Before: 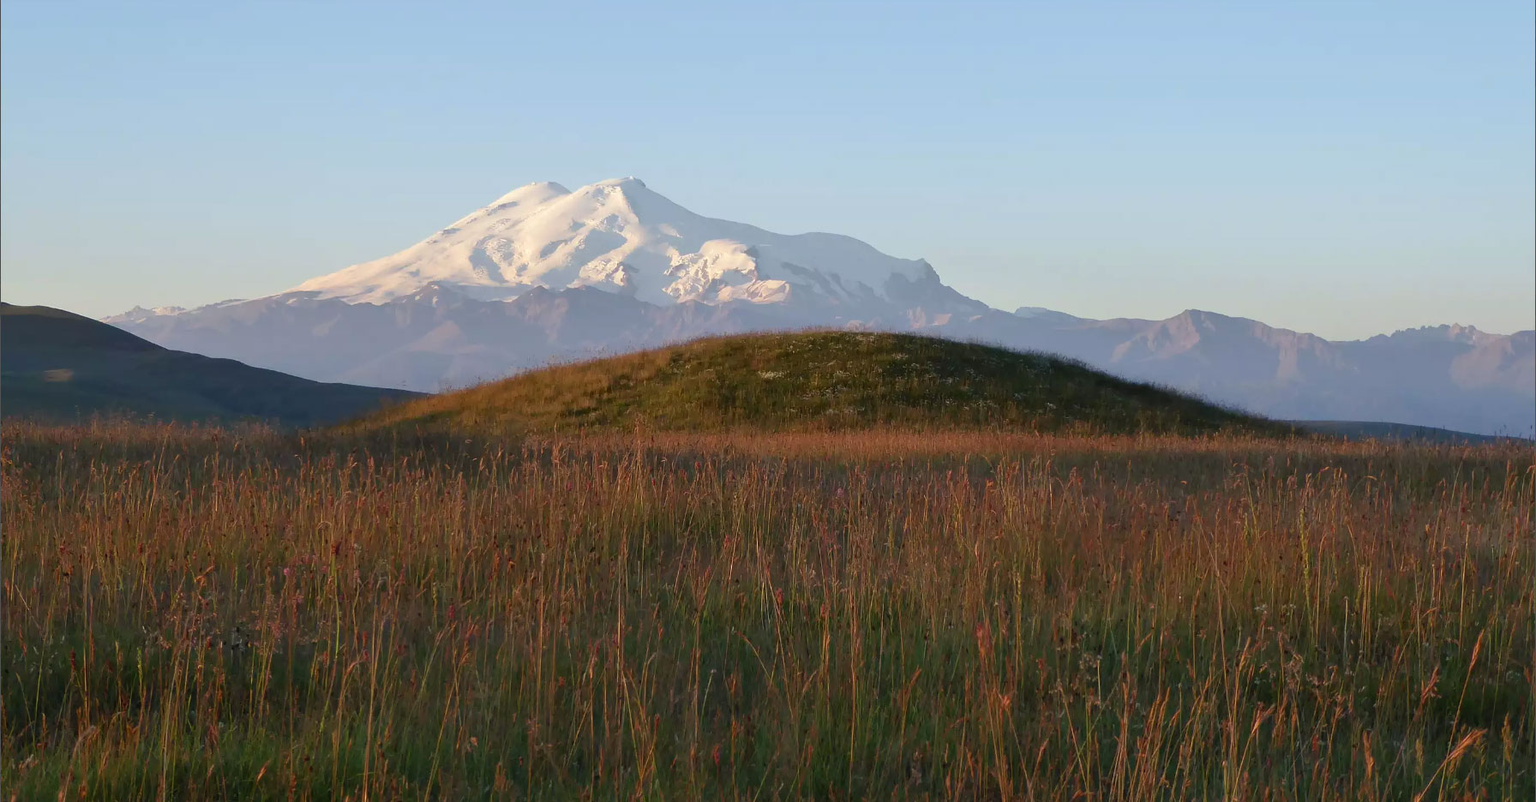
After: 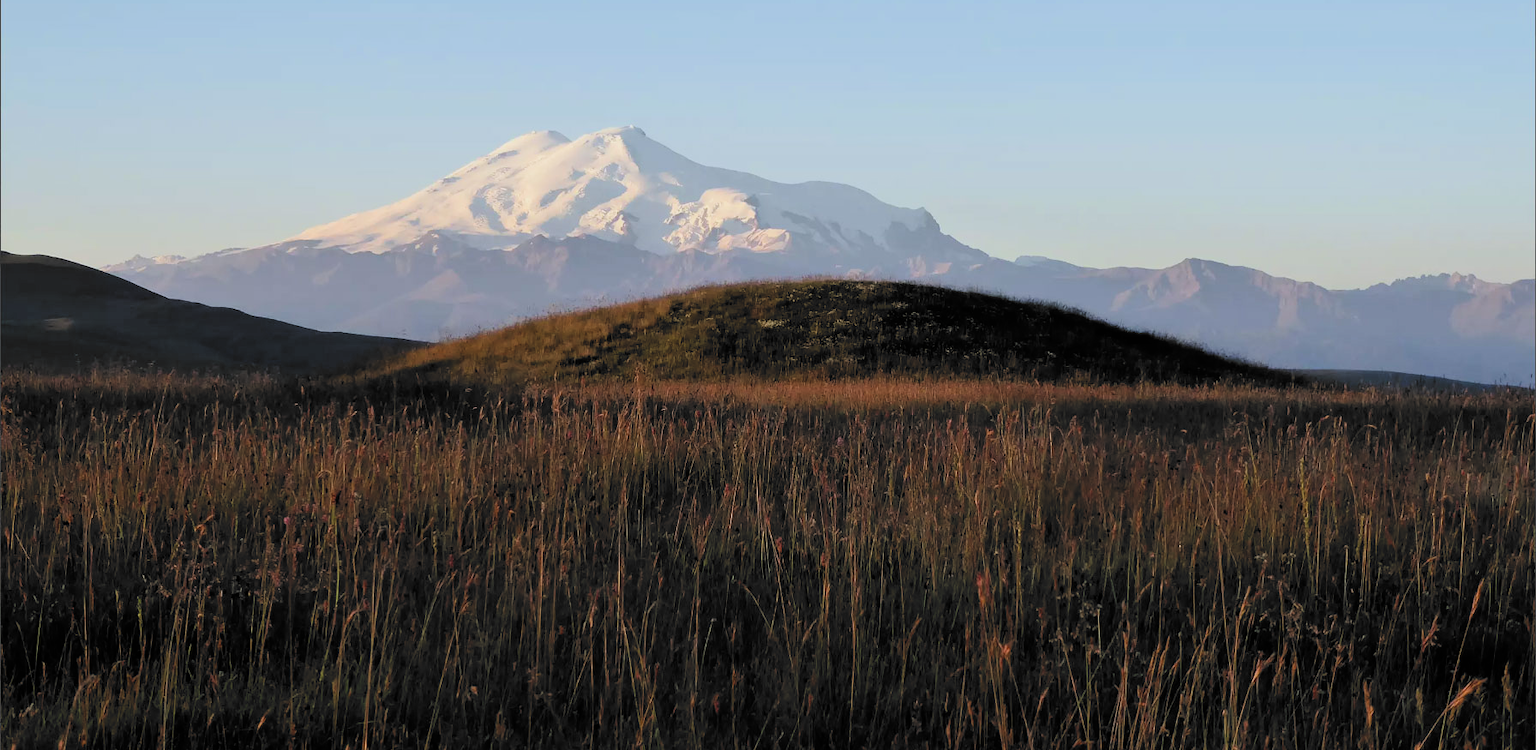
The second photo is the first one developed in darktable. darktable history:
filmic rgb: black relative exposure -5.02 EV, white relative exposure 3.49 EV, hardness 3.16, contrast 1.301, highlights saturation mix -49.94%, color science v6 (2022), iterations of high-quality reconstruction 0
crop and rotate: top 6.492%
